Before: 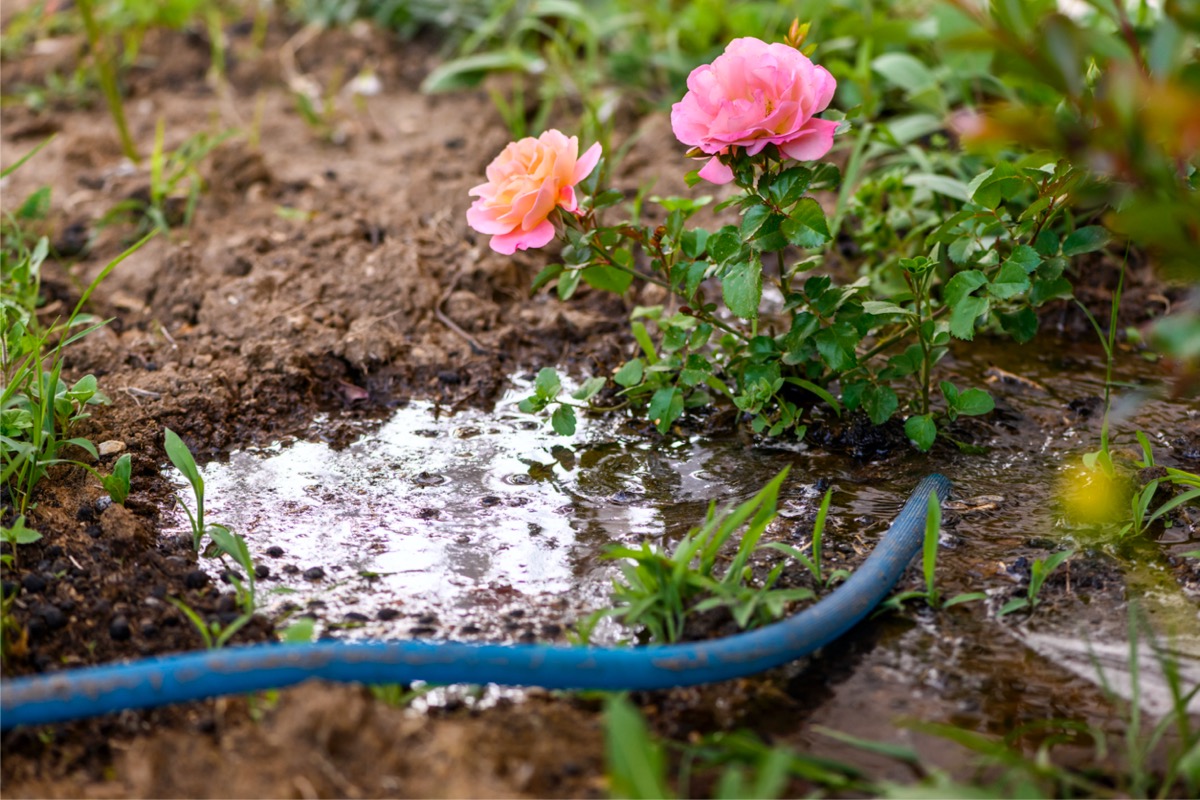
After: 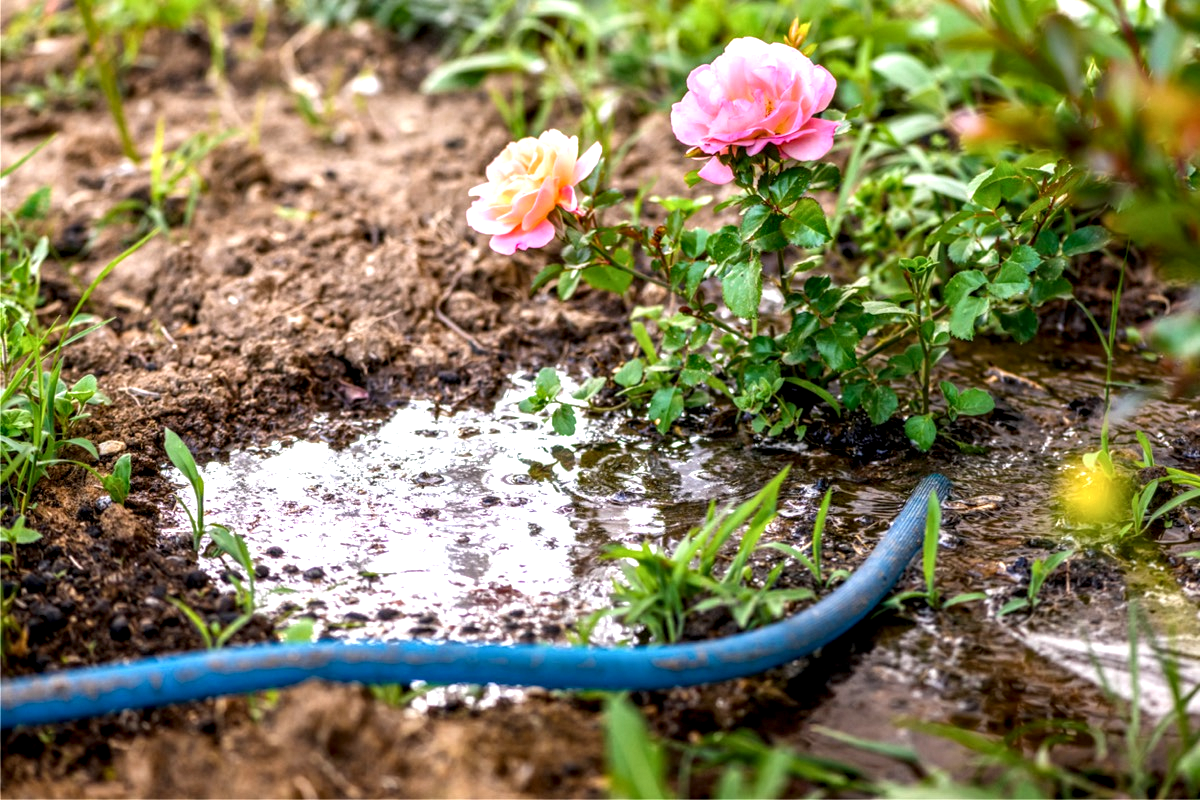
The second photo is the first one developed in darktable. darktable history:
exposure: black level correction 0, exposure 0.7 EV, compensate exposure bias true, compensate highlight preservation false
local contrast: highlights 25%, detail 150%
